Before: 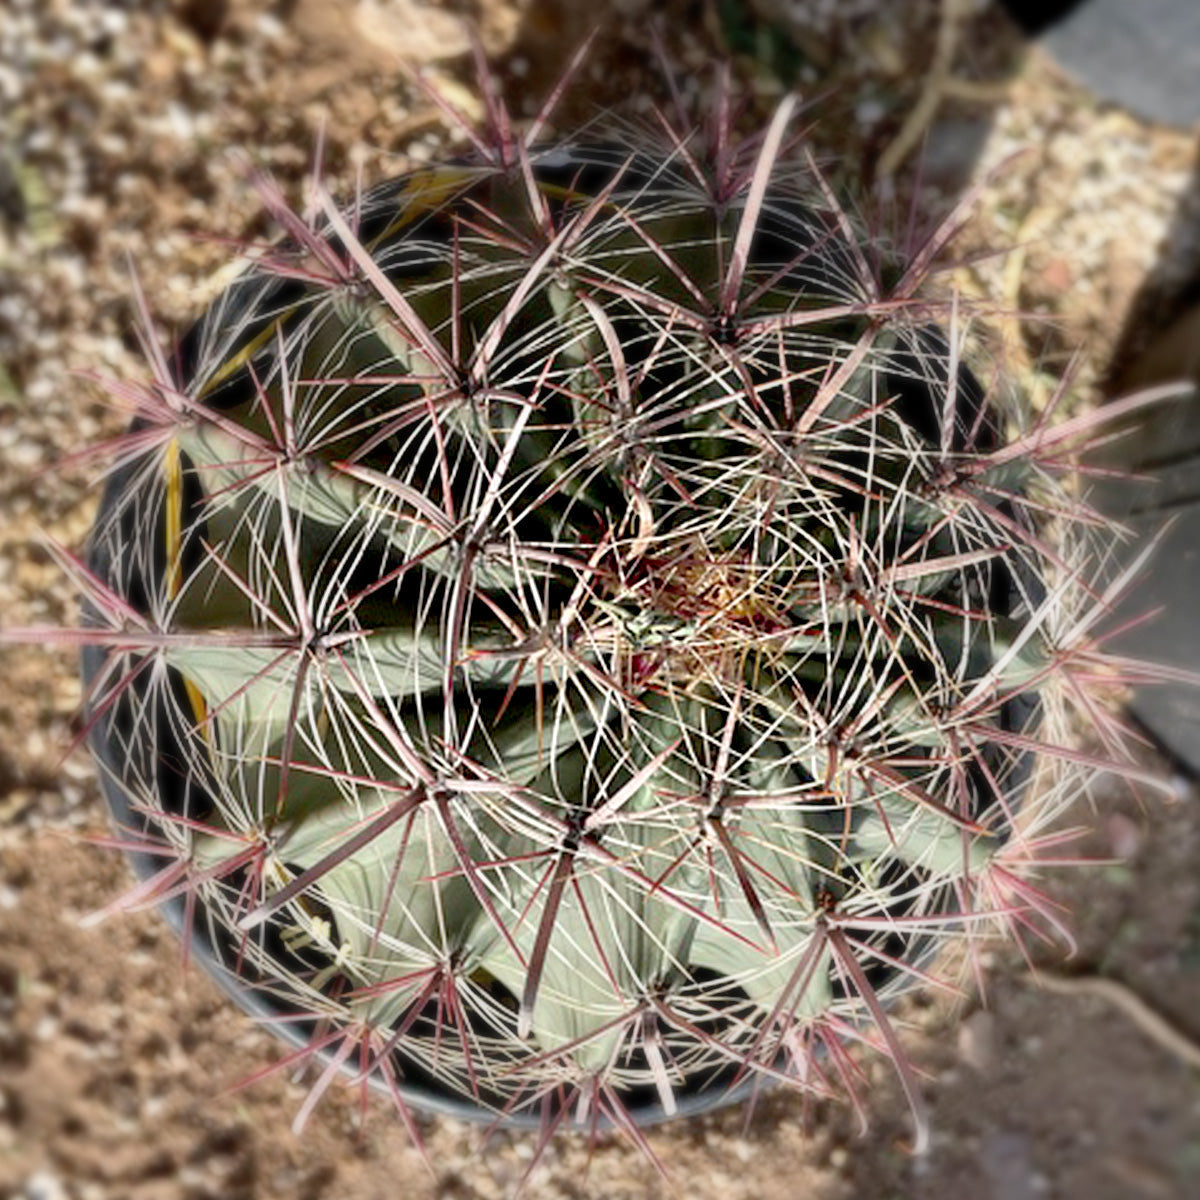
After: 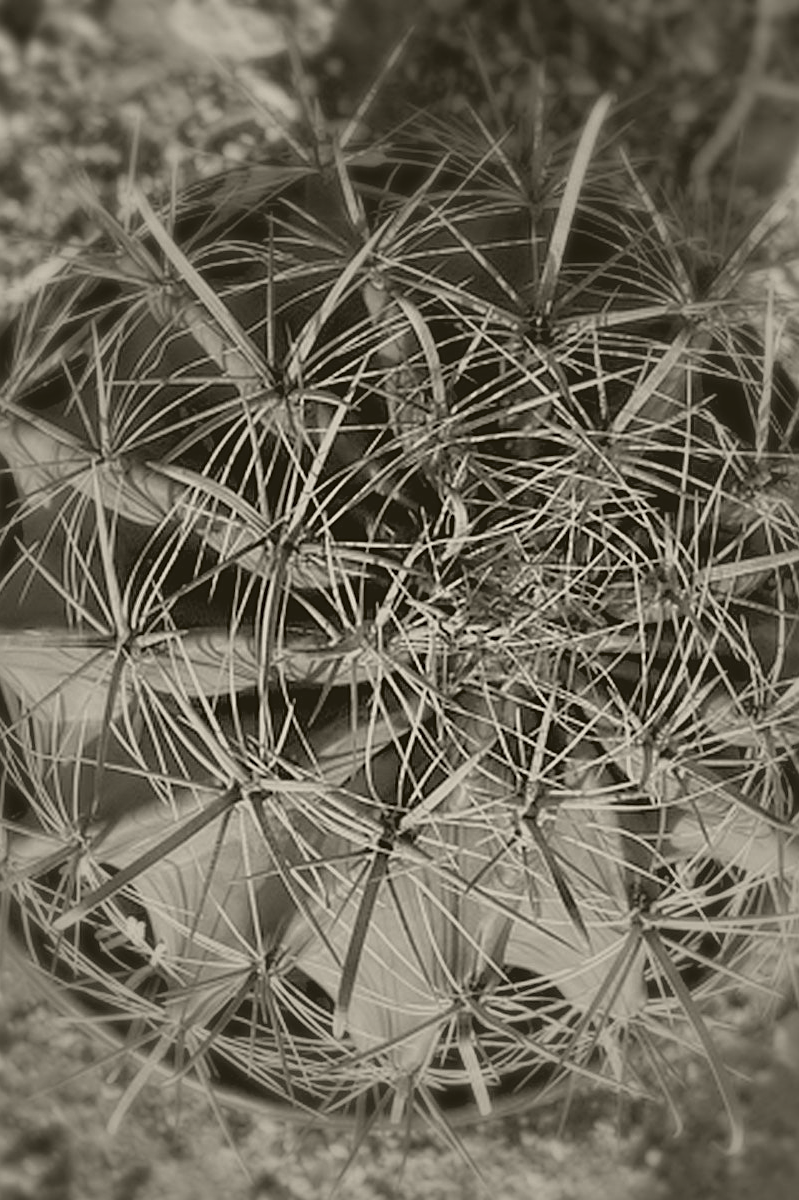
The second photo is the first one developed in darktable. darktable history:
crop: left 15.419%, right 17.914%
colorize: hue 41.44°, saturation 22%, source mix 60%, lightness 10.61%
color correction: highlights a* -2.73, highlights b* -2.09, shadows a* 2.41, shadows b* 2.73
color zones: curves: ch0 [(0, 0.511) (0.143, 0.531) (0.286, 0.56) (0.429, 0.5) (0.571, 0.5) (0.714, 0.5) (0.857, 0.5) (1, 0.5)]; ch1 [(0, 0.525) (0.143, 0.705) (0.286, 0.715) (0.429, 0.35) (0.571, 0.35) (0.714, 0.35) (0.857, 0.4) (1, 0.4)]; ch2 [(0, 0.572) (0.143, 0.512) (0.286, 0.473) (0.429, 0.45) (0.571, 0.5) (0.714, 0.5) (0.857, 0.518) (1, 0.518)]
sharpen: on, module defaults
exposure: black level correction 0, exposure 0.5 EV, compensate exposure bias true, compensate highlight preservation false
